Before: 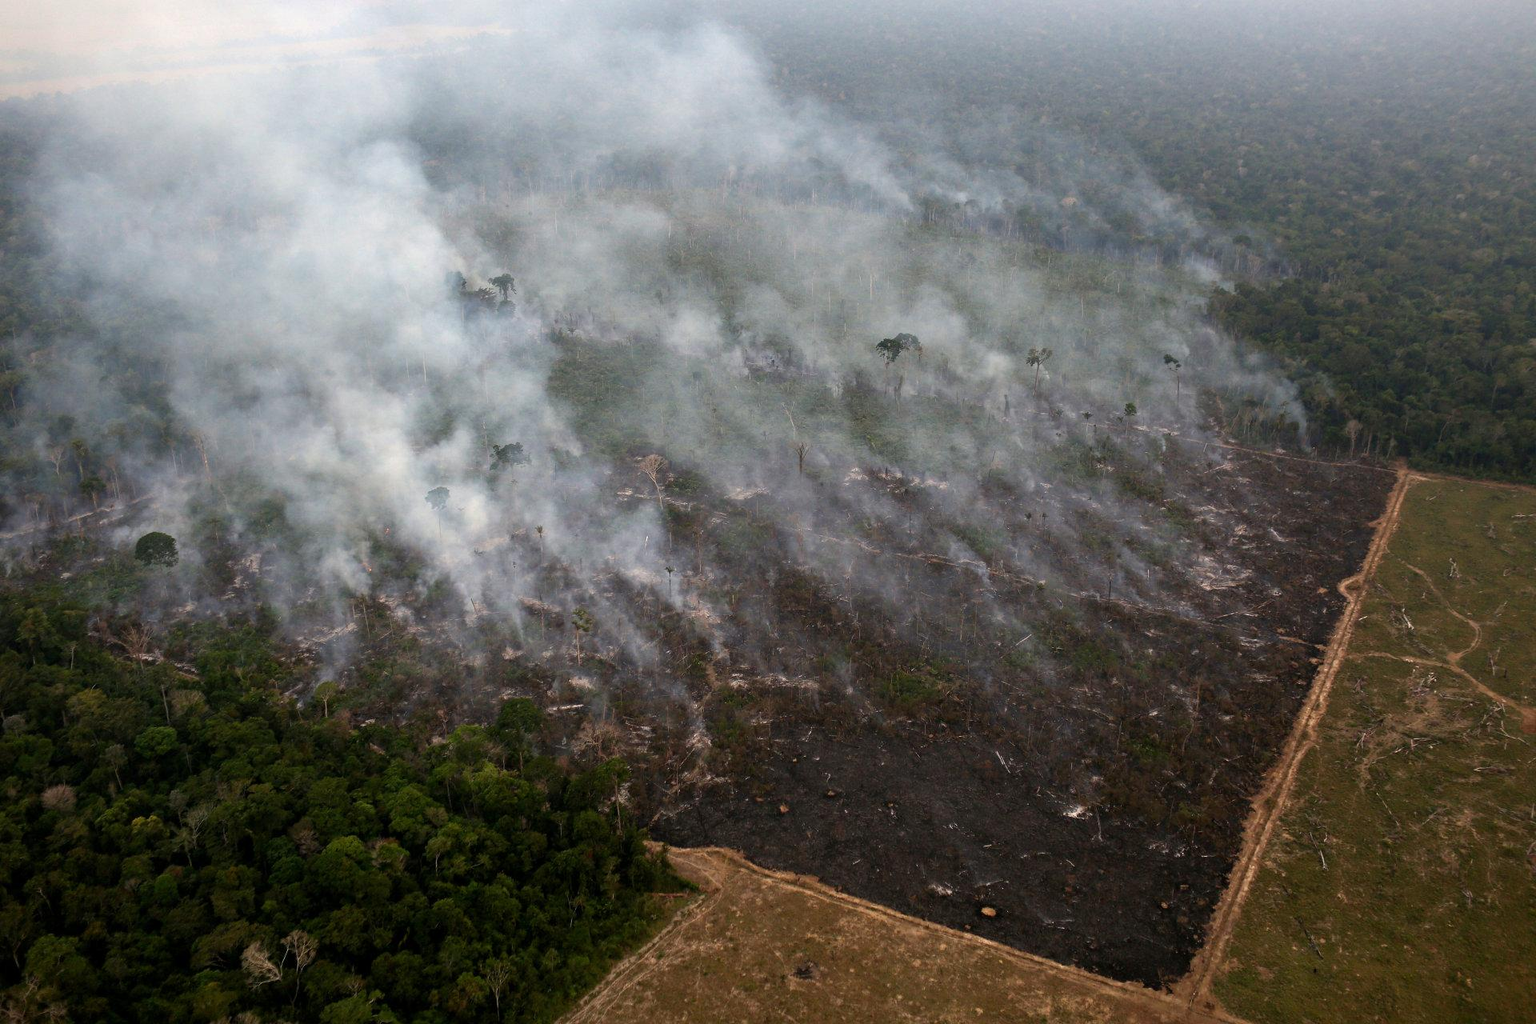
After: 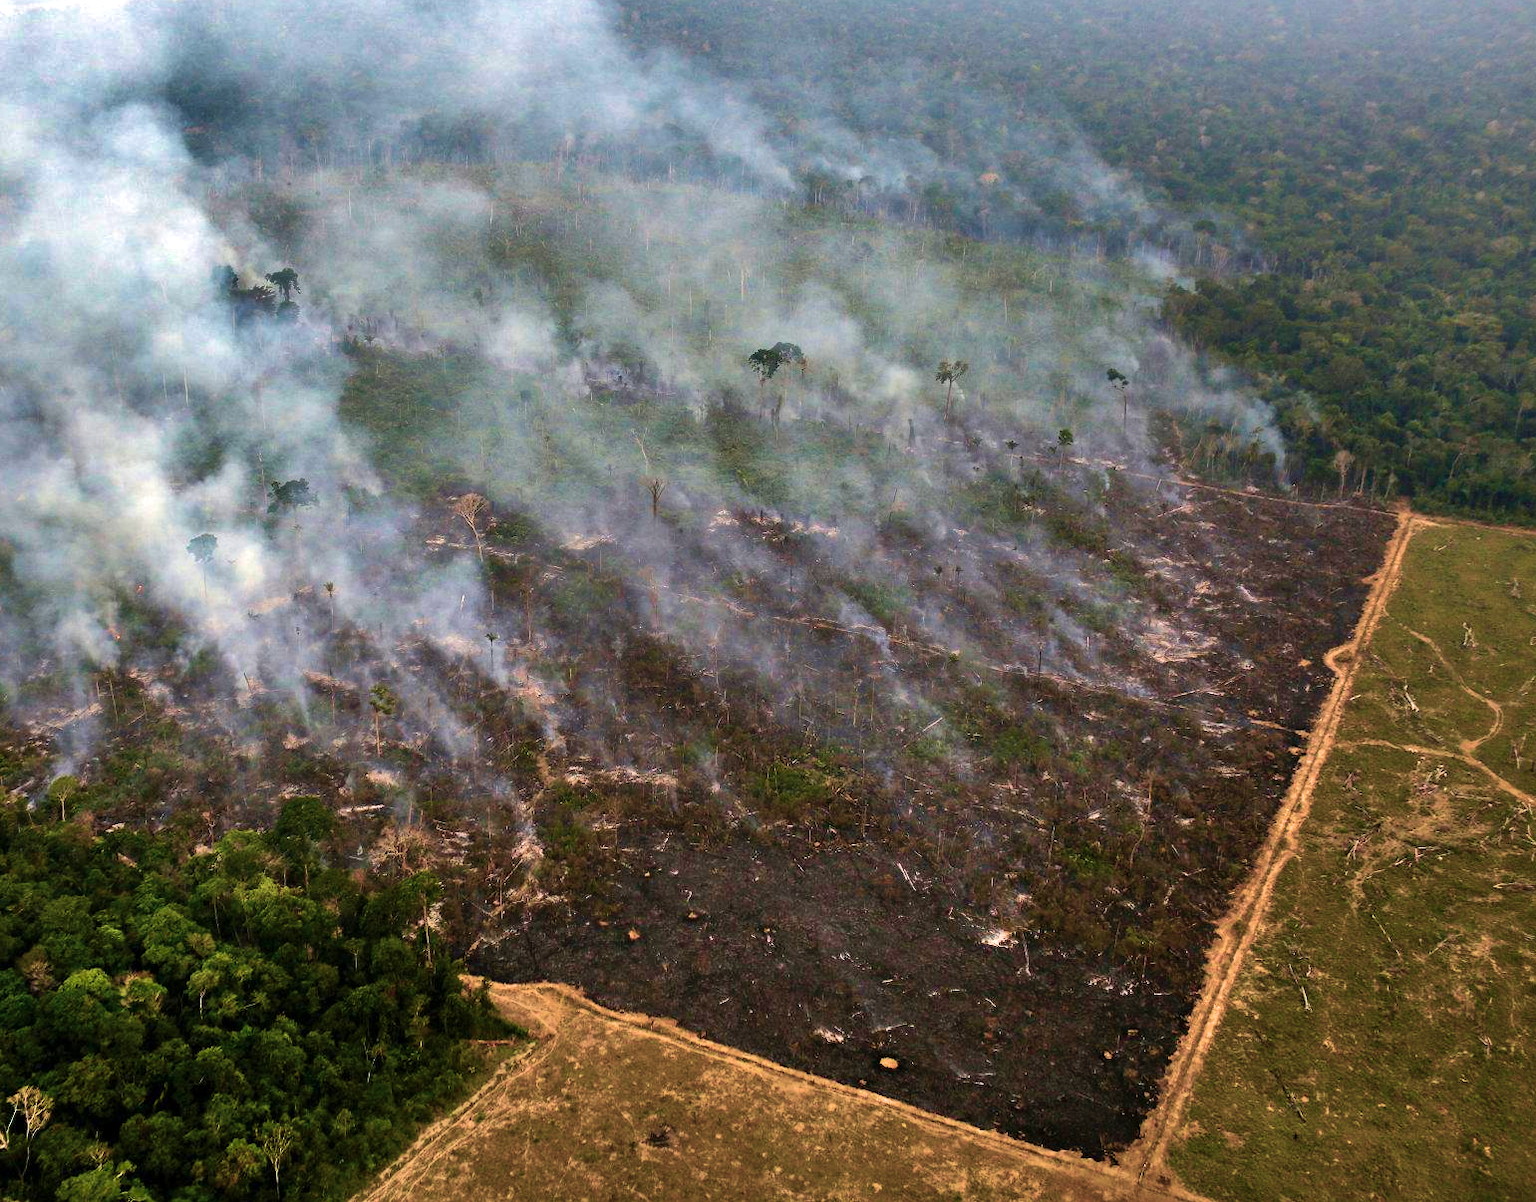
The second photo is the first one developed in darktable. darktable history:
crop and rotate: left 17.959%, top 5.771%, right 1.742%
shadows and highlights: shadows 60, highlights -60.23, soften with gaussian
velvia: strength 74%
tone equalizer: -8 EV -0.417 EV, -7 EV -0.389 EV, -6 EV -0.333 EV, -5 EV -0.222 EV, -3 EV 0.222 EV, -2 EV 0.333 EV, -1 EV 0.389 EV, +0 EV 0.417 EV, edges refinement/feathering 500, mask exposure compensation -1.57 EV, preserve details no
